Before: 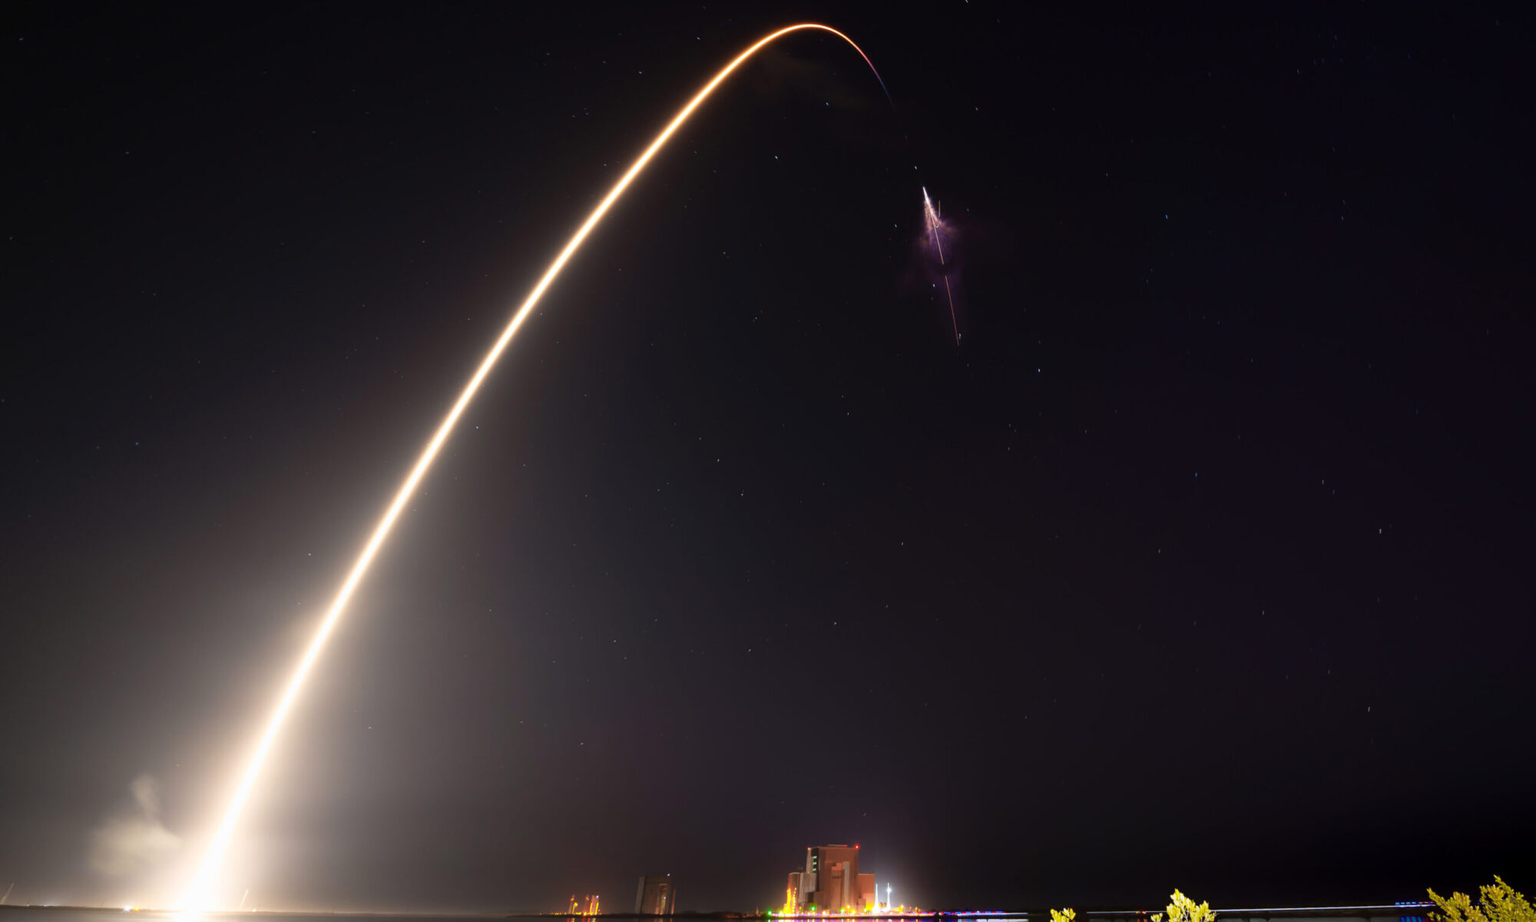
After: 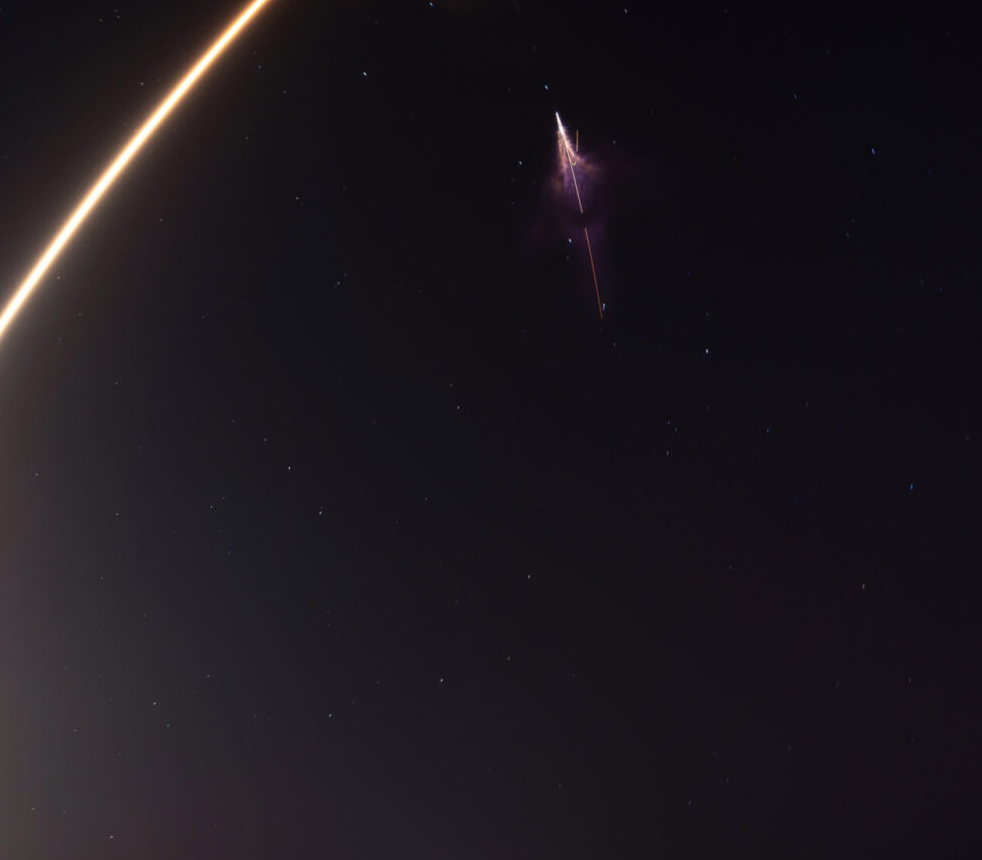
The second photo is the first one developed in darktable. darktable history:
crop: left 32.319%, top 10.926%, right 18.562%, bottom 17.397%
